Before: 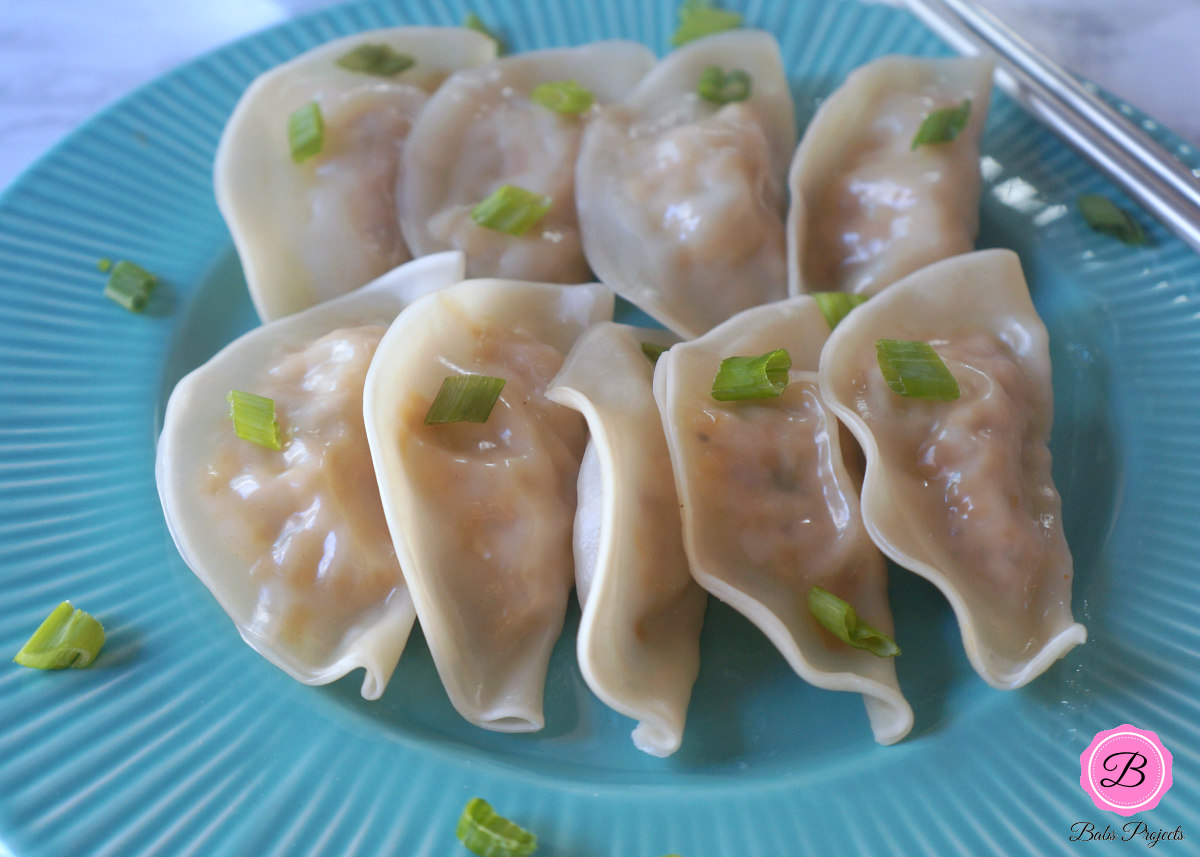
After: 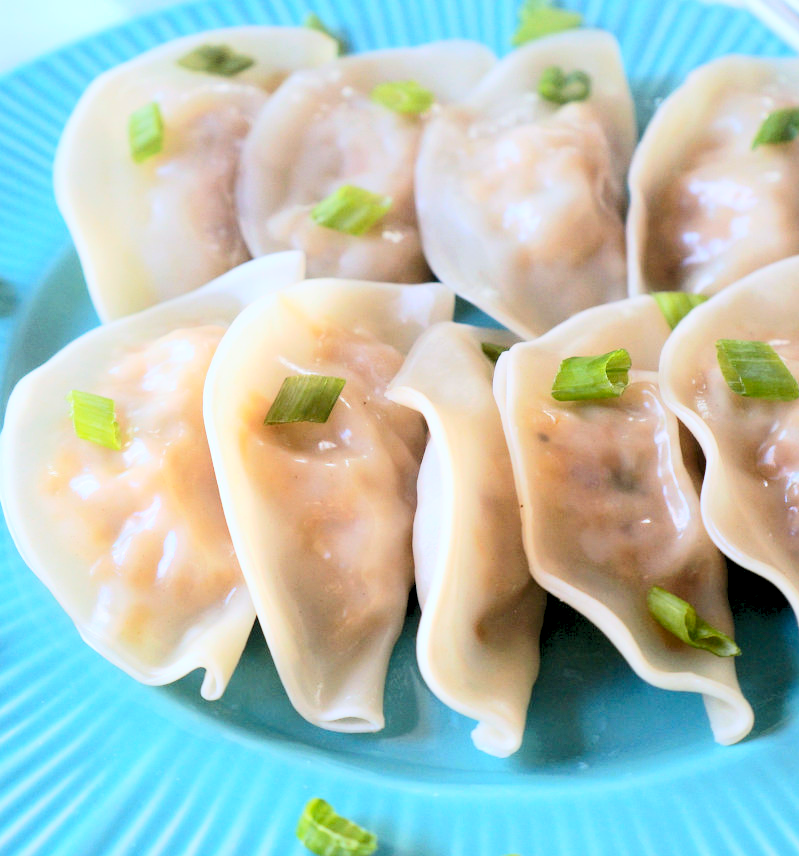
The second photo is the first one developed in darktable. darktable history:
crop and rotate: left 13.409%, right 19.924%
exposure: exposure -0.064 EV, compensate highlight preservation false
rgb levels: levels [[0.027, 0.429, 0.996], [0, 0.5, 1], [0, 0.5, 1]]
contrast brightness saturation: contrast 0.4, brightness 0.05, saturation 0.25
